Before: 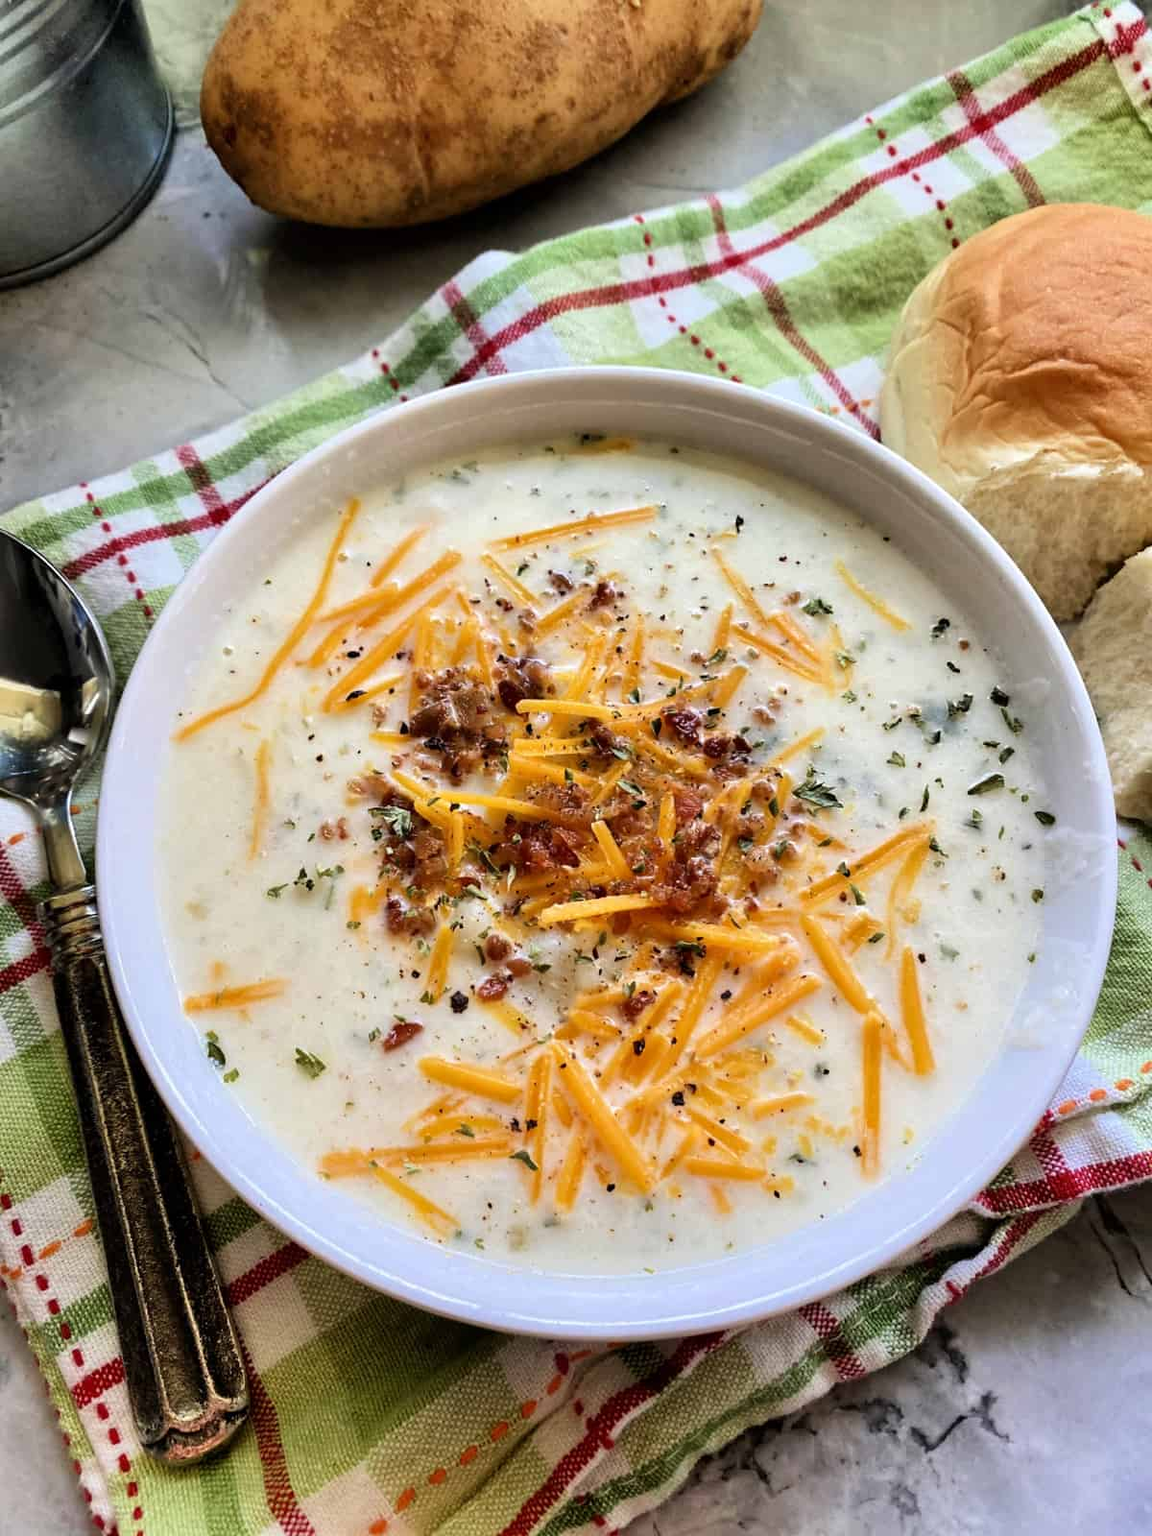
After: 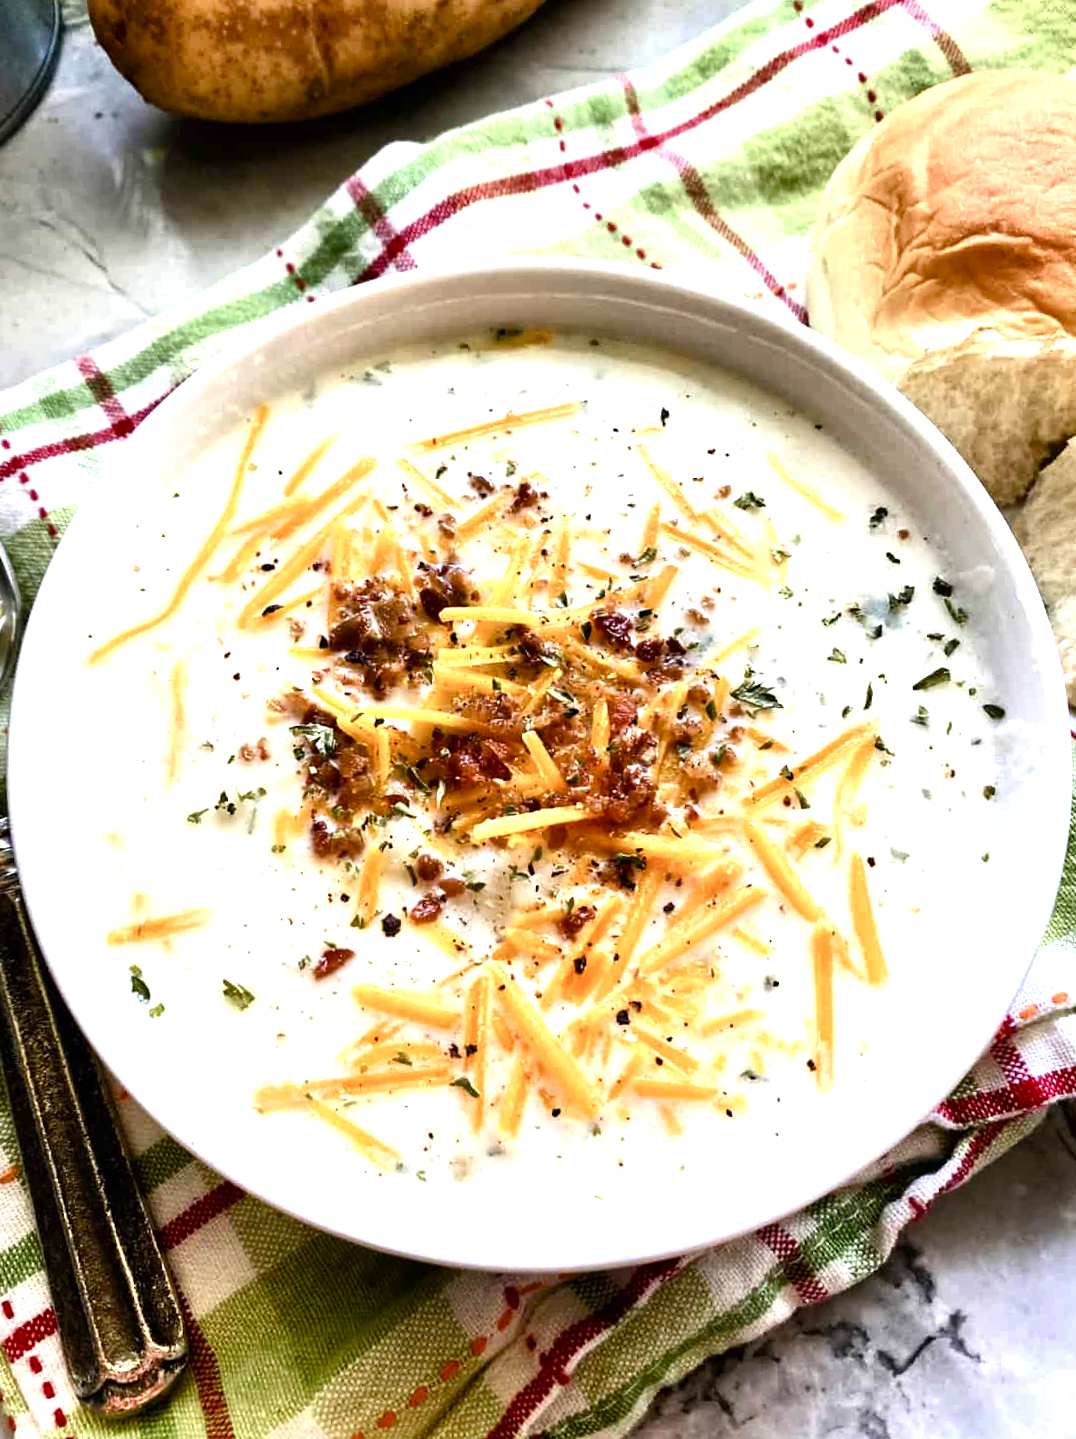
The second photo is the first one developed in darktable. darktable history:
exposure: black level correction 0, exposure 0.499 EV, compensate highlight preservation false
color balance rgb: perceptual saturation grading › global saturation 20%, perceptual saturation grading › highlights -50.538%, perceptual saturation grading › shadows 30.735%, perceptual brilliance grading › global brilliance 14.964%, perceptual brilliance grading › shadows -35.403%, global vibrance 20%
crop and rotate: angle 2.09°, left 6.027%, top 5.711%
